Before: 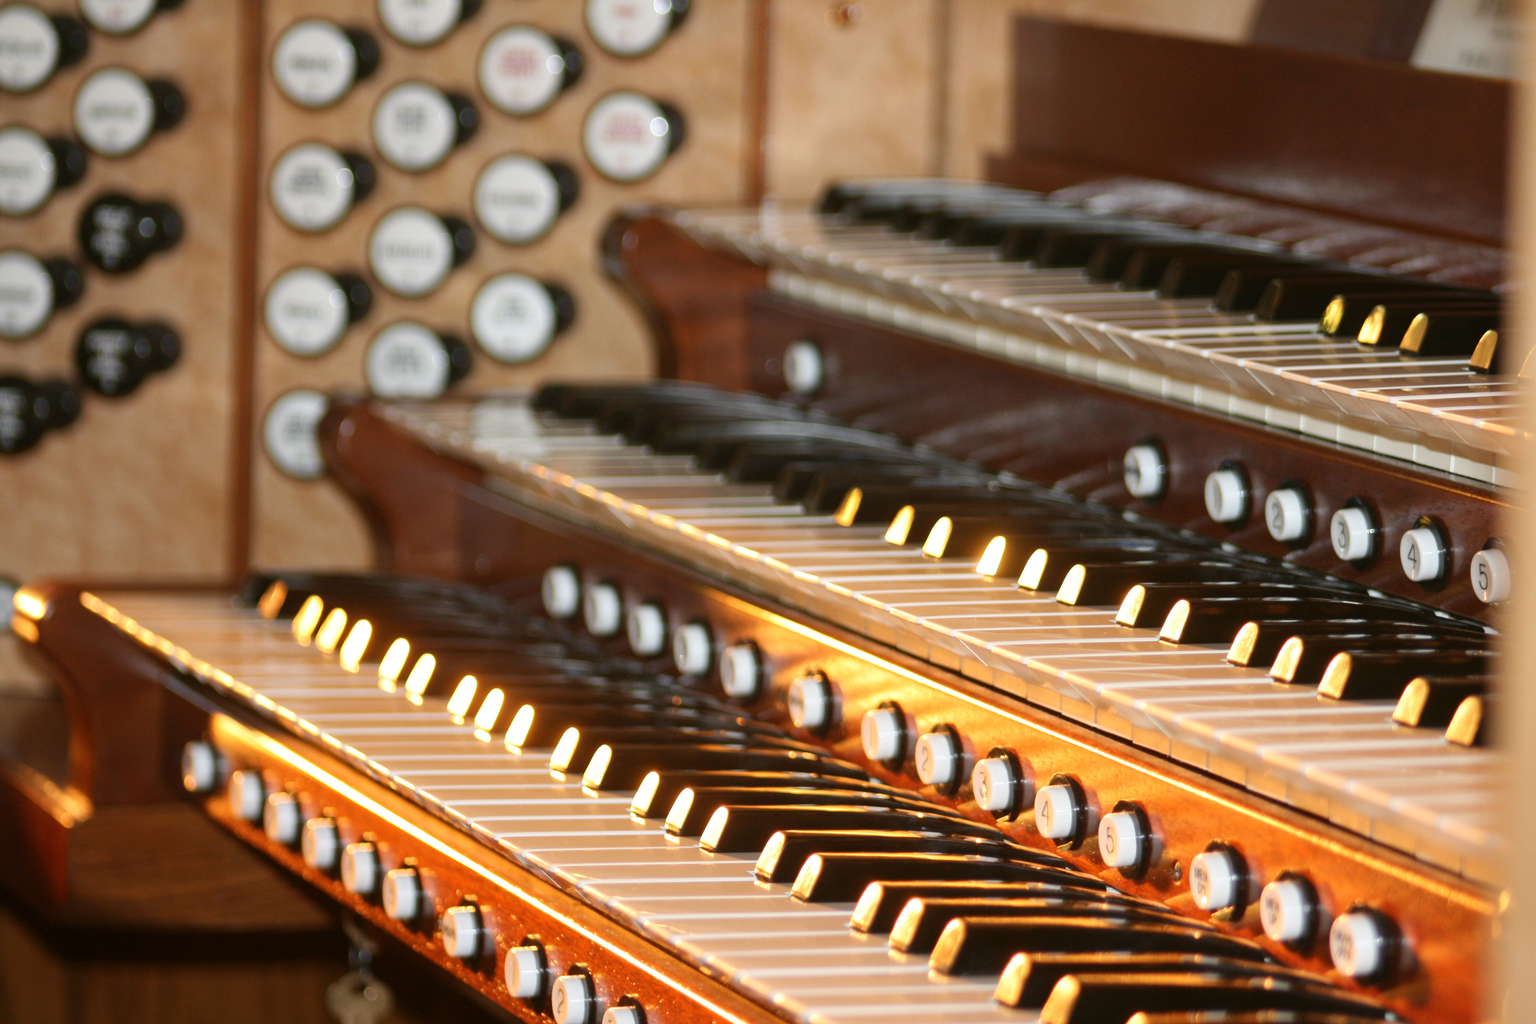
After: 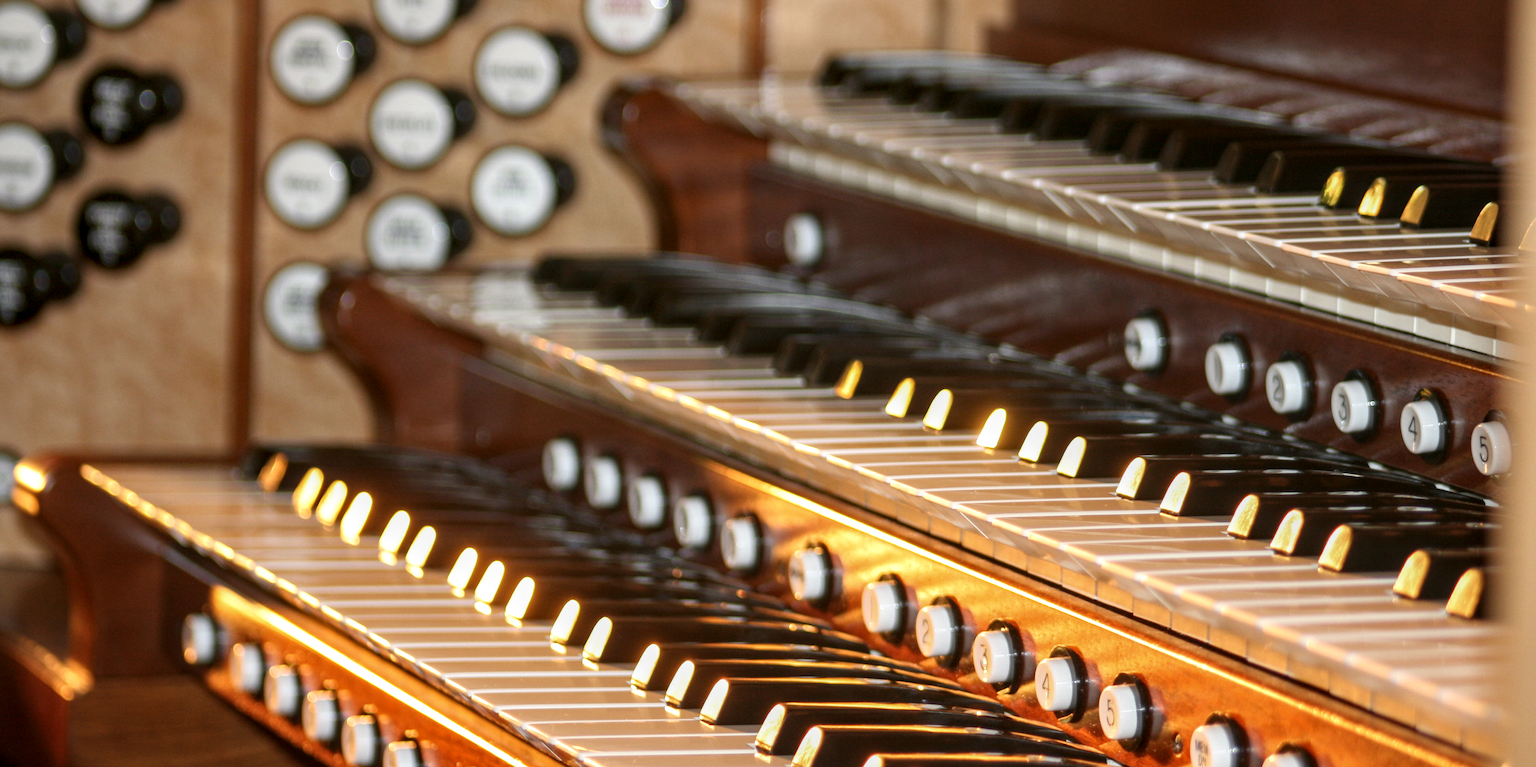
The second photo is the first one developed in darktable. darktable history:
crop and rotate: top 12.5%, bottom 12.5%
base curve: curves: ch0 [(0, 0) (0.303, 0.277) (1, 1)]
local contrast: detail 130%
